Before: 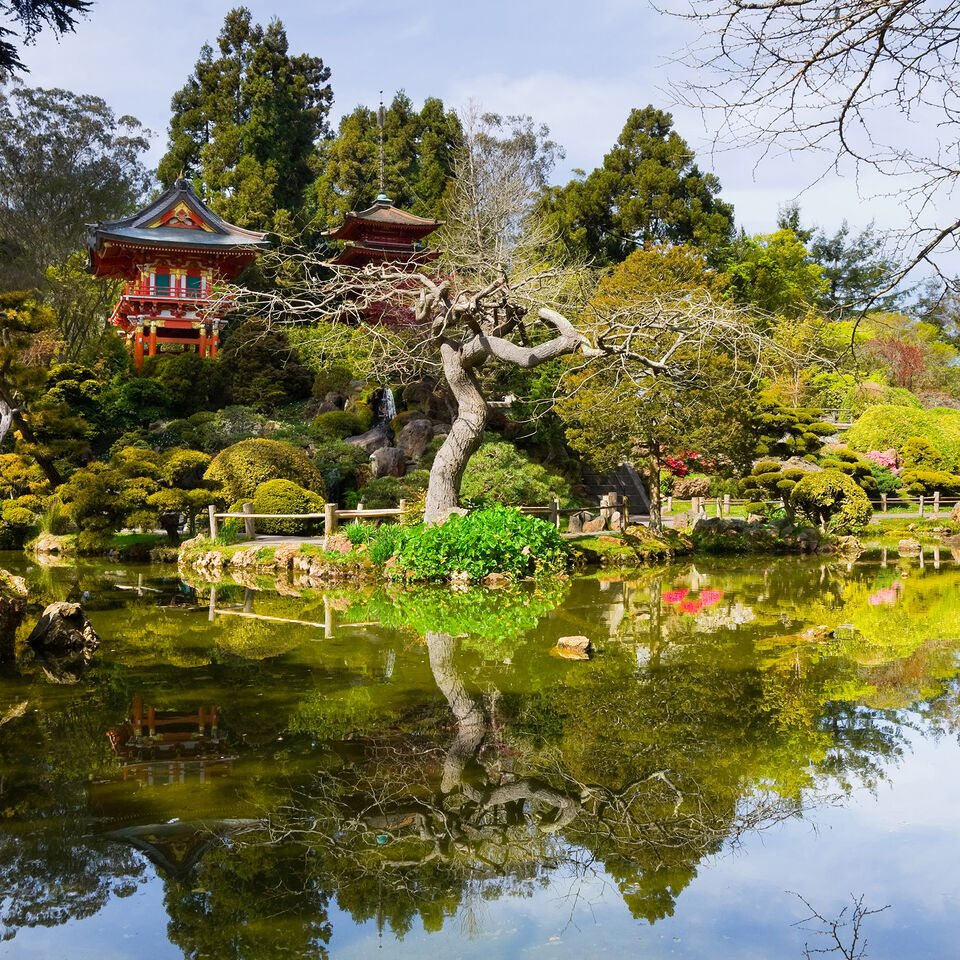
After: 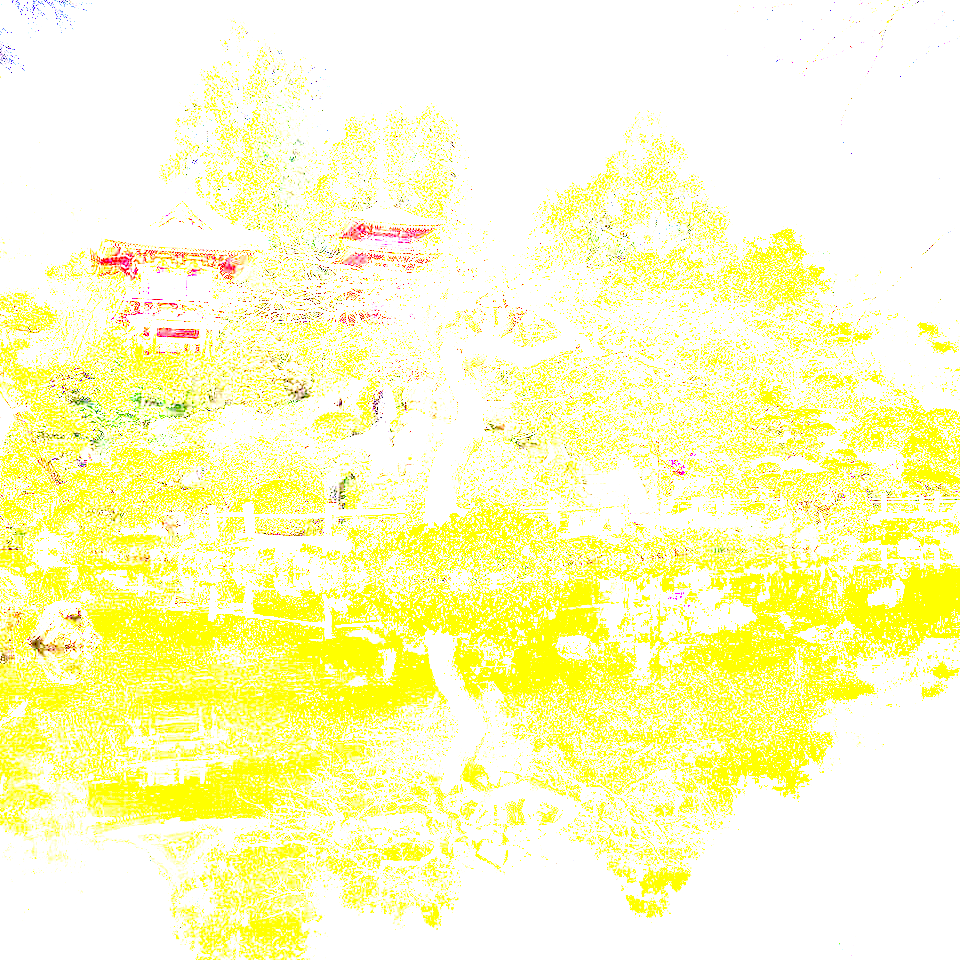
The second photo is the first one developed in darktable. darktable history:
exposure: exposure 8 EV, compensate highlight preservation false
color correction: highlights a* 12.23, highlights b* 5.41
